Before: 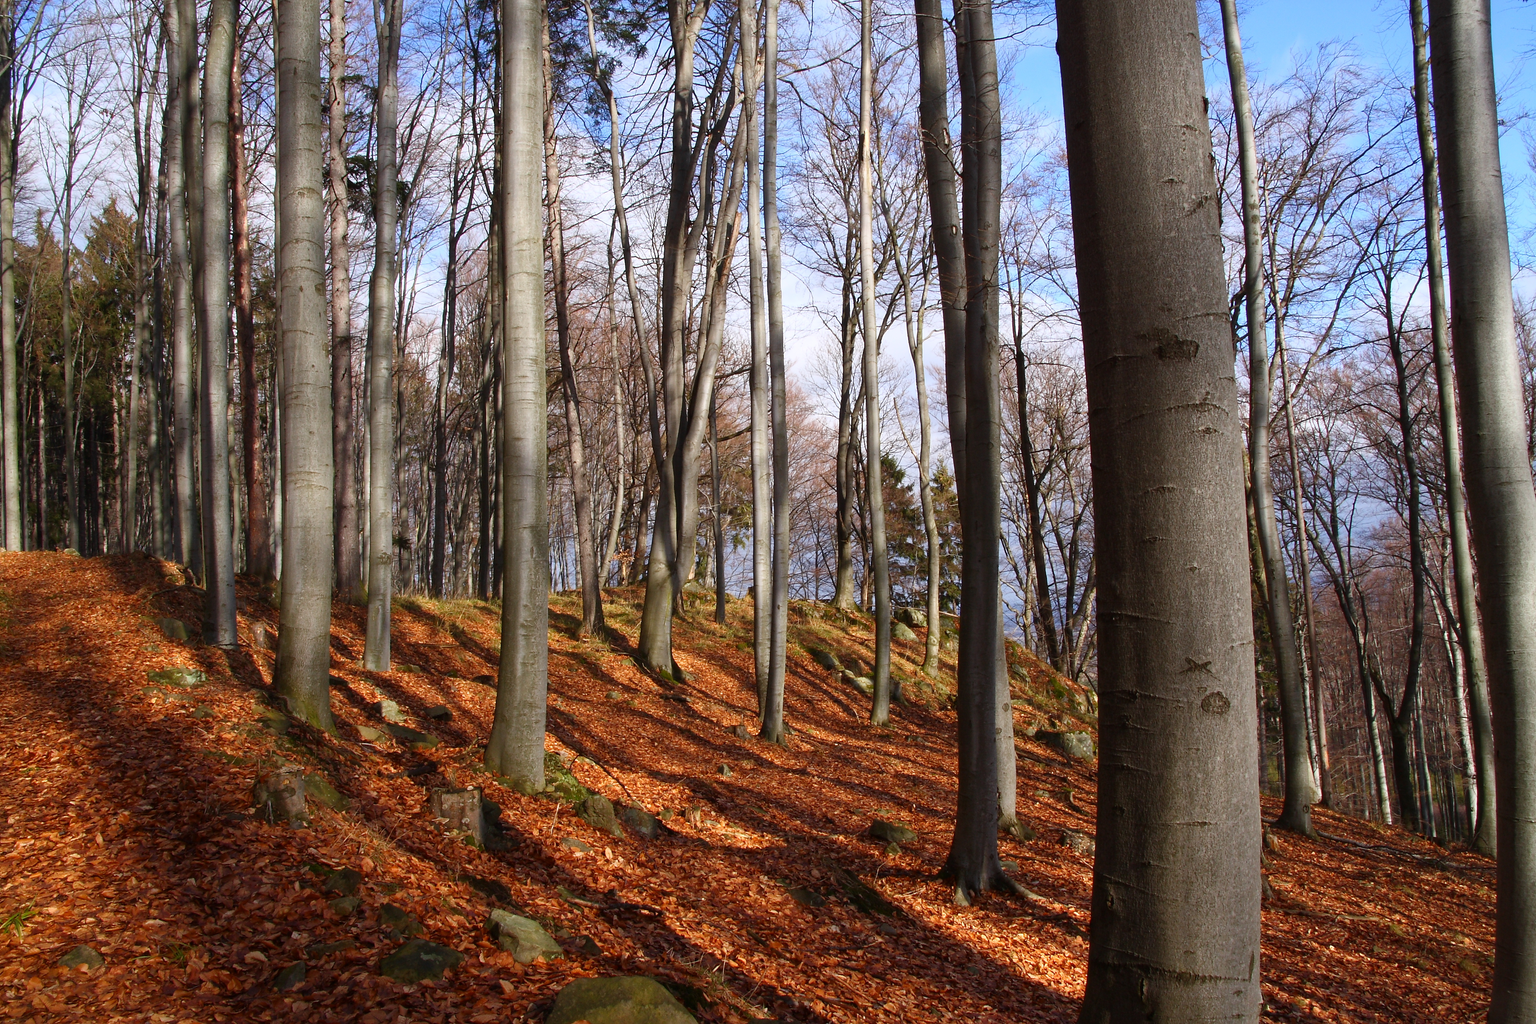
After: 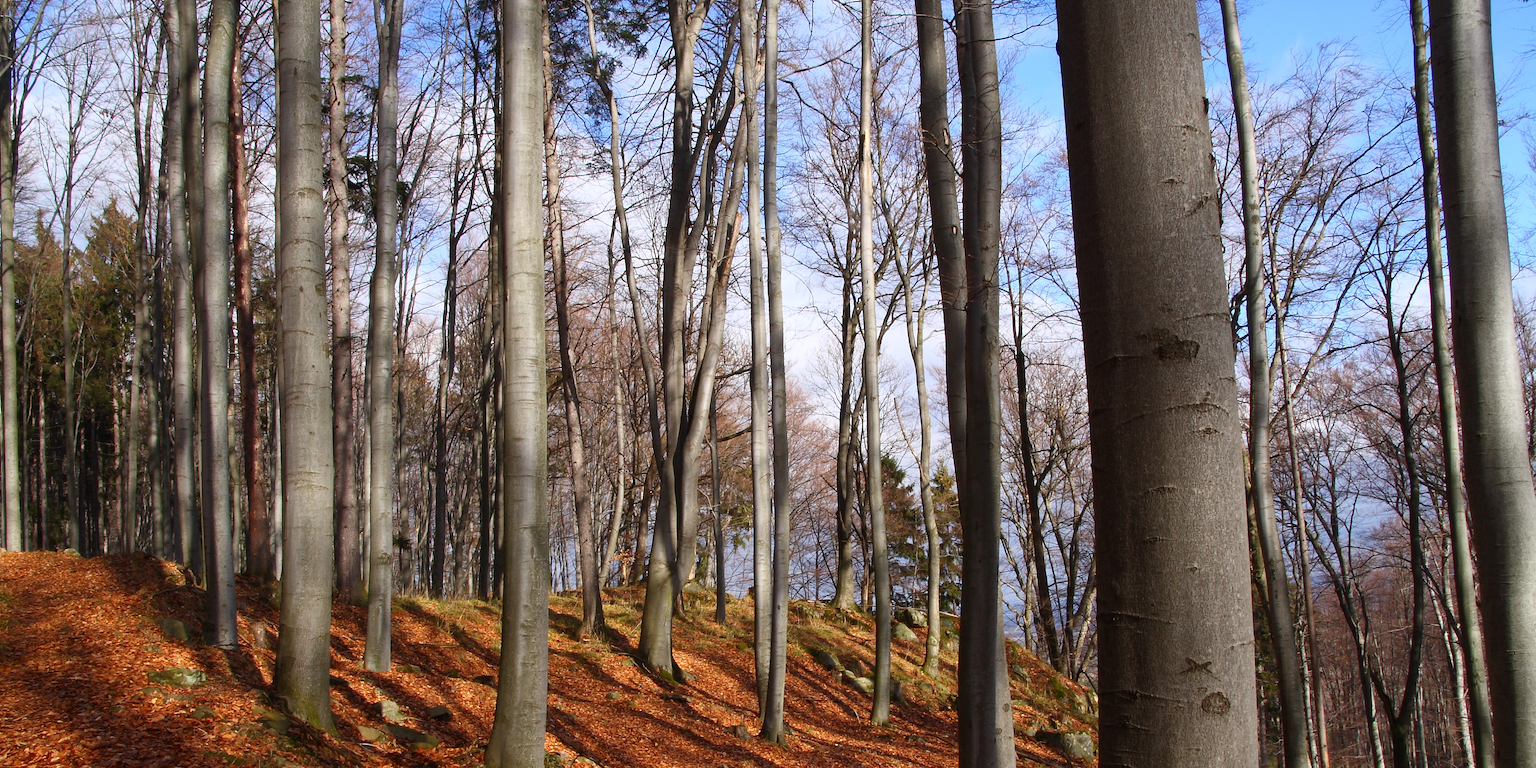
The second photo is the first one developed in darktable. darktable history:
crop: bottom 24.981%
